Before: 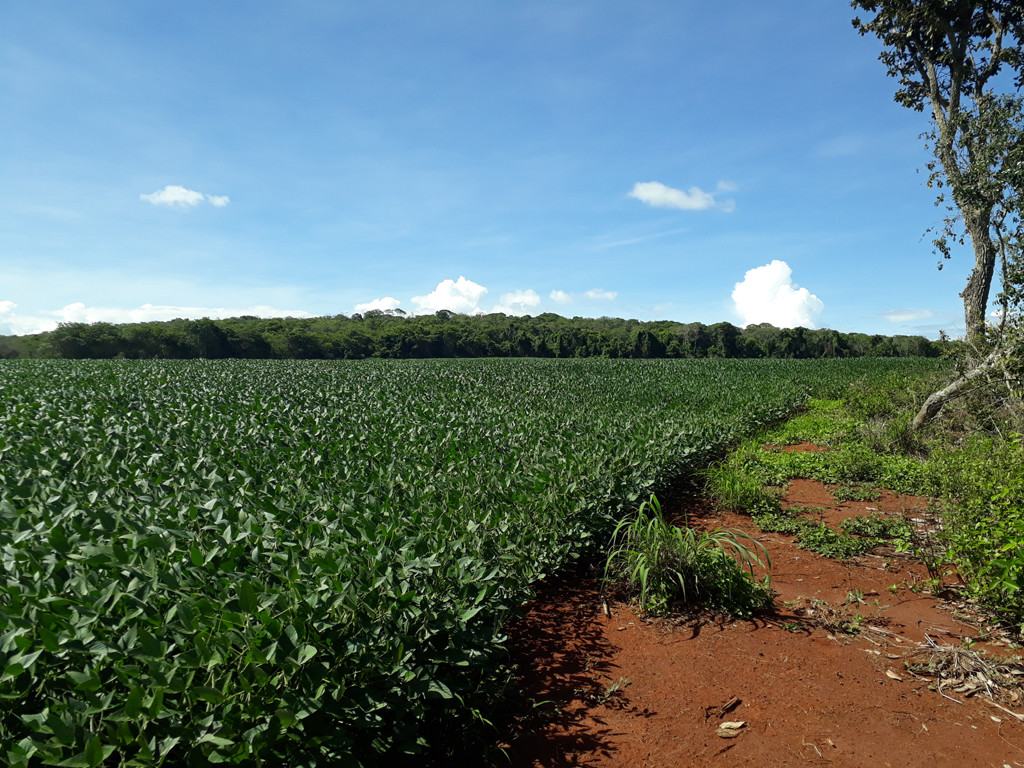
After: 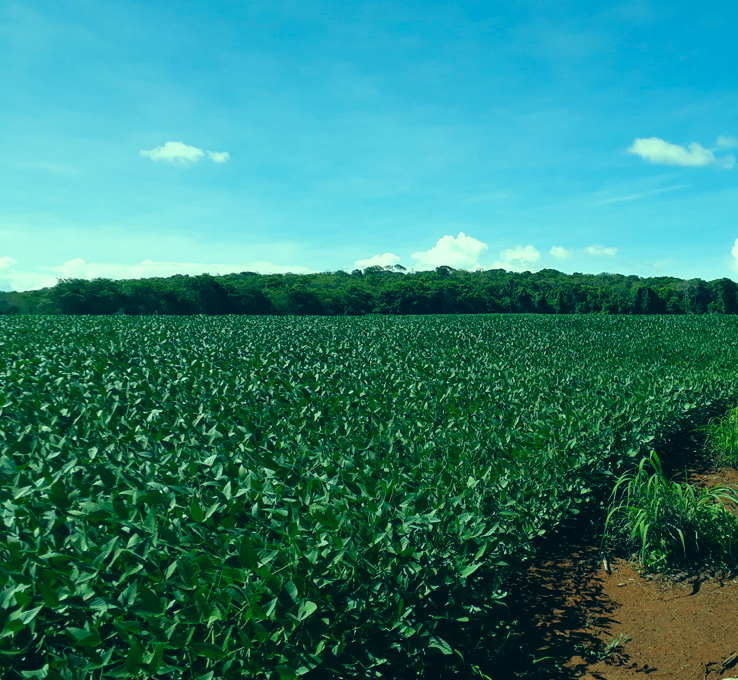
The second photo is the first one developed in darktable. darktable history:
crop: top 5.796%, right 27.839%, bottom 5.561%
color correction: highlights a* -19.83, highlights b* 9.8, shadows a* -19.77, shadows b* -10.62
